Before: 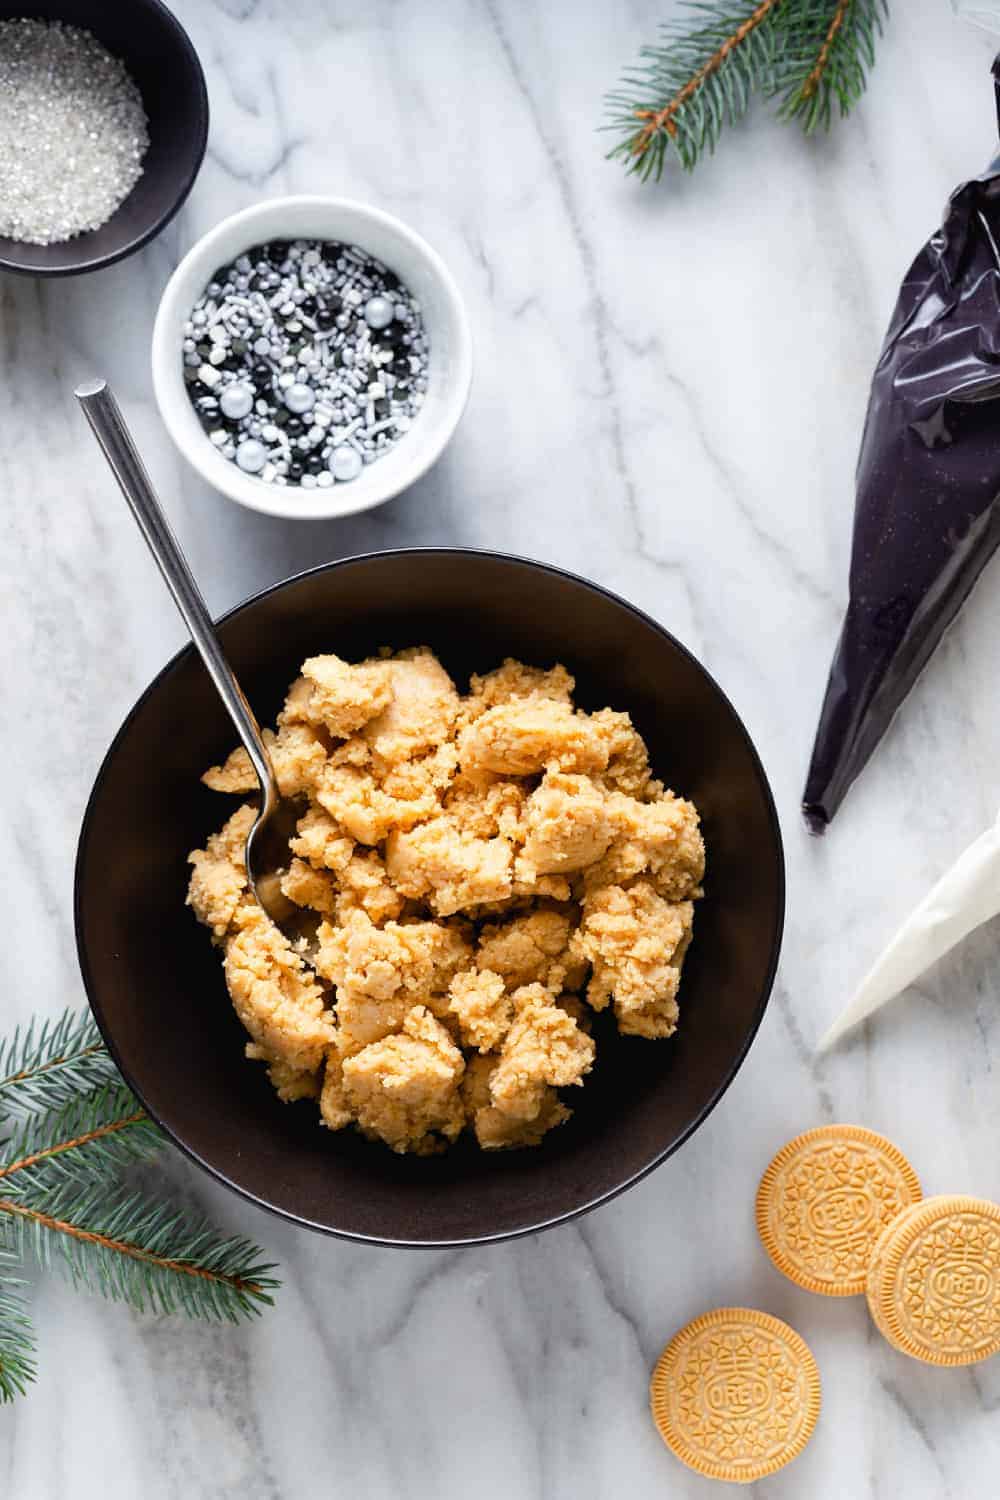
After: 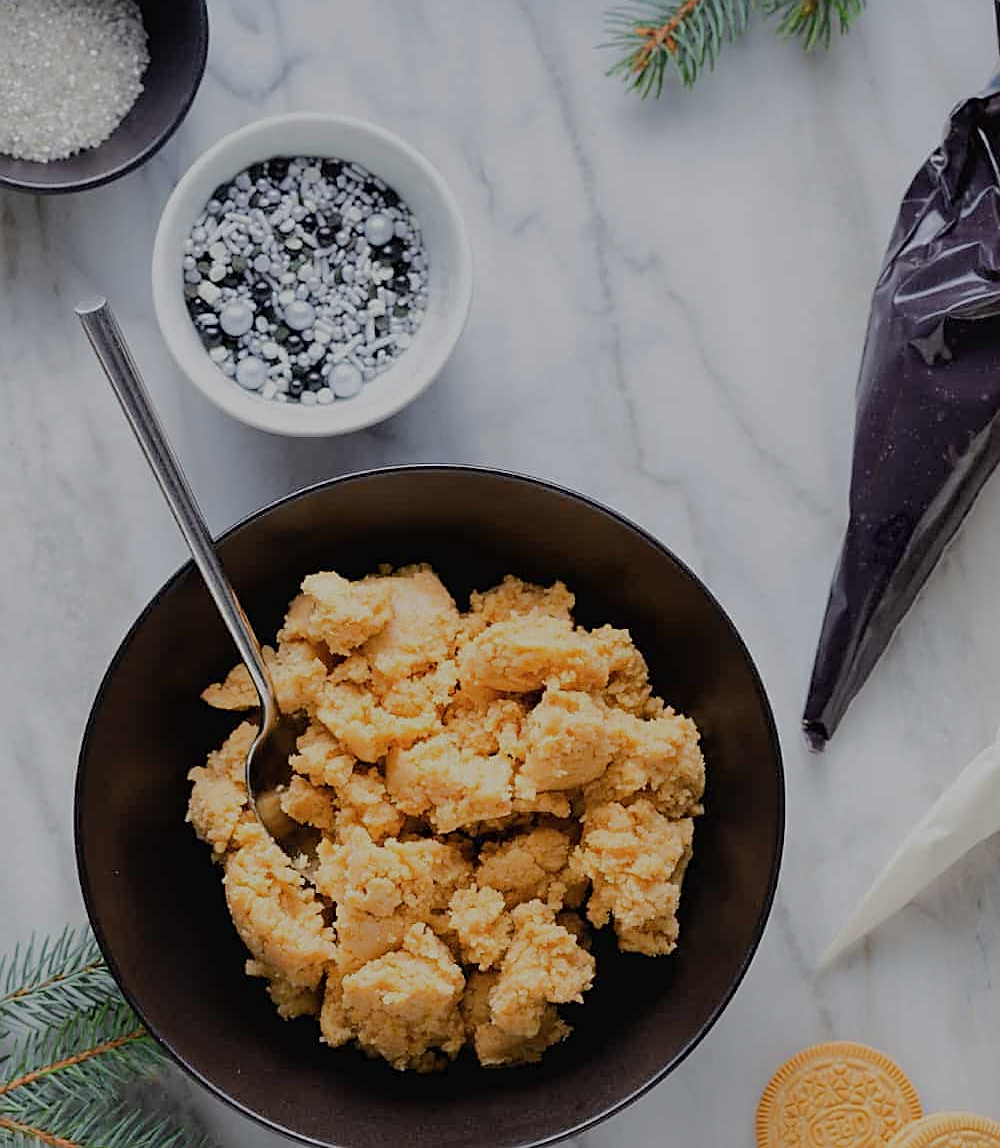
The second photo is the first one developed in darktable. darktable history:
crop: top 5.581%, bottom 17.84%
sharpen: on, module defaults
contrast brightness saturation: saturation -0.063
tone equalizer: -8 EV -0.041 EV, -7 EV 0.033 EV, -6 EV -0.007 EV, -5 EV 0.004 EV, -4 EV -0.044 EV, -3 EV -0.23 EV, -2 EV -0.688 EV, -1 EV -1 EV, +0 EV -0.998 EV, edges refinement/feathering 500, mask exposure compensation -1.57 EV, preserve details no
